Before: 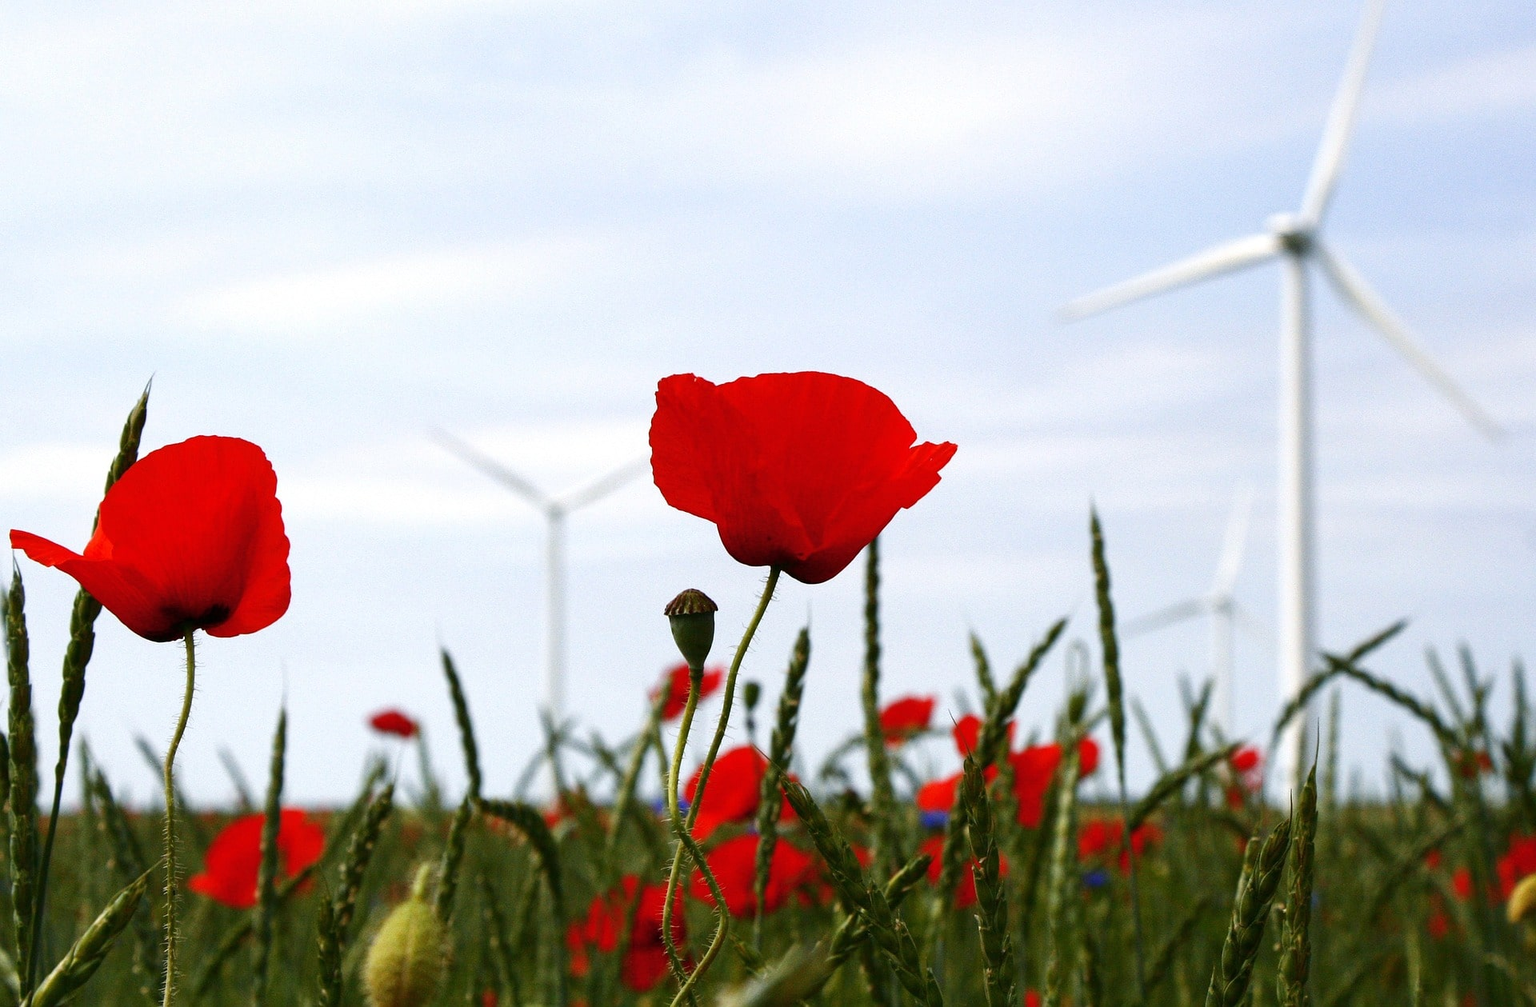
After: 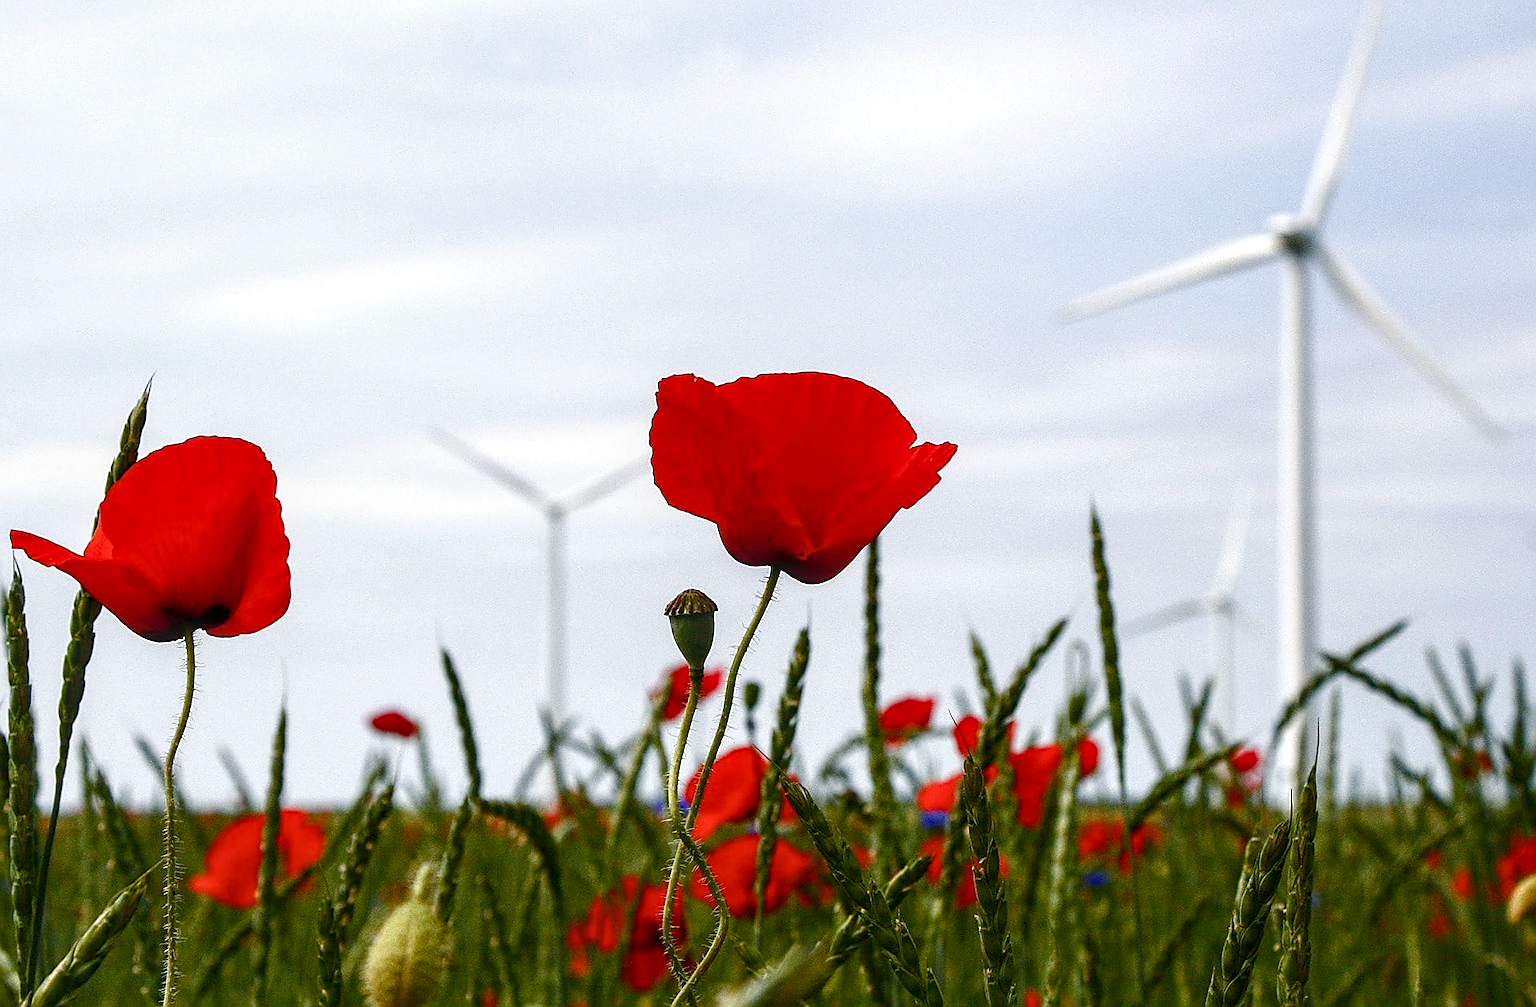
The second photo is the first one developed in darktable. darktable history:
sharpen: radius 1.4, amount 1.25, threshold 0.7
local contrast: detail 130%
color balance rgb: perceptual saturation grading › global saturation 20%, perceptual saturation grading › highlights -50%, perceptual saturation grading › shadows 30%
